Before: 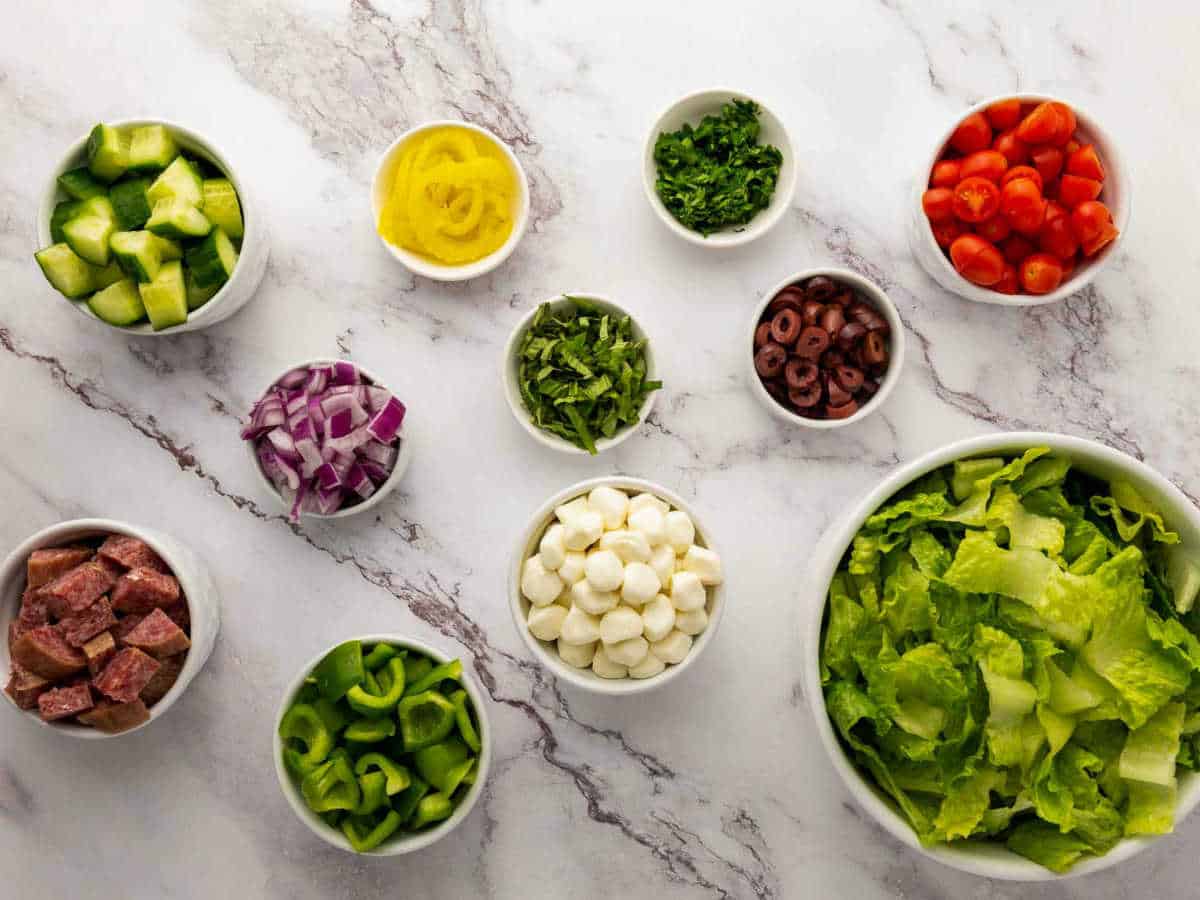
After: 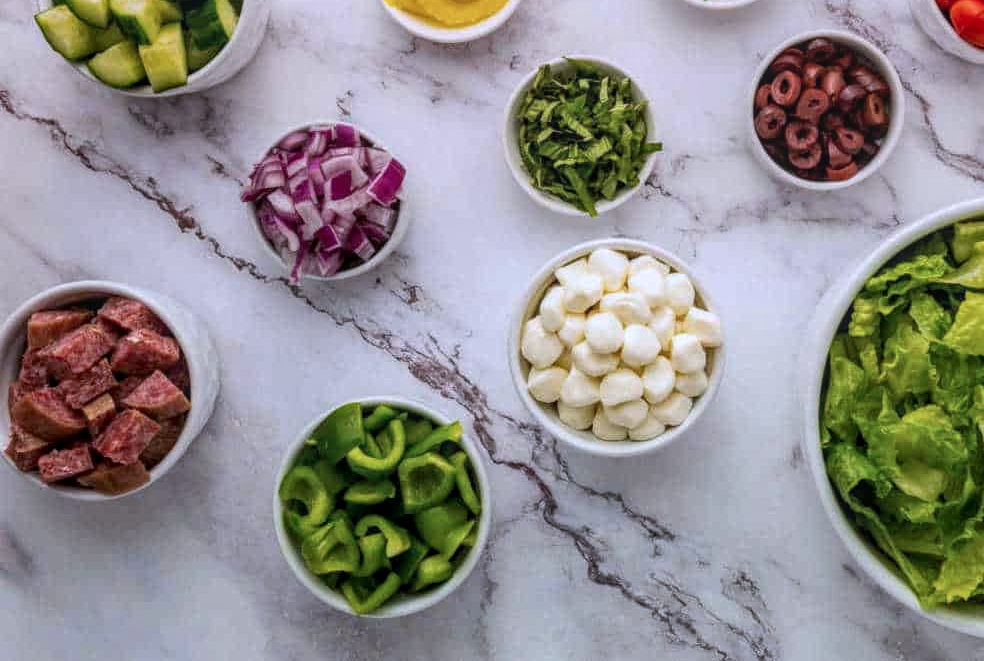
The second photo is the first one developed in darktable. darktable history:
local contrast: highlights 0%, shadows 0%, detail 133%
crop: top 26.531%, right 17.959%
graduated density: density 0.38 EV, hardness 21%, rotation -6.11°, saturation 32%
color correction: highlights a* -2.24, highlights b* -18.1
